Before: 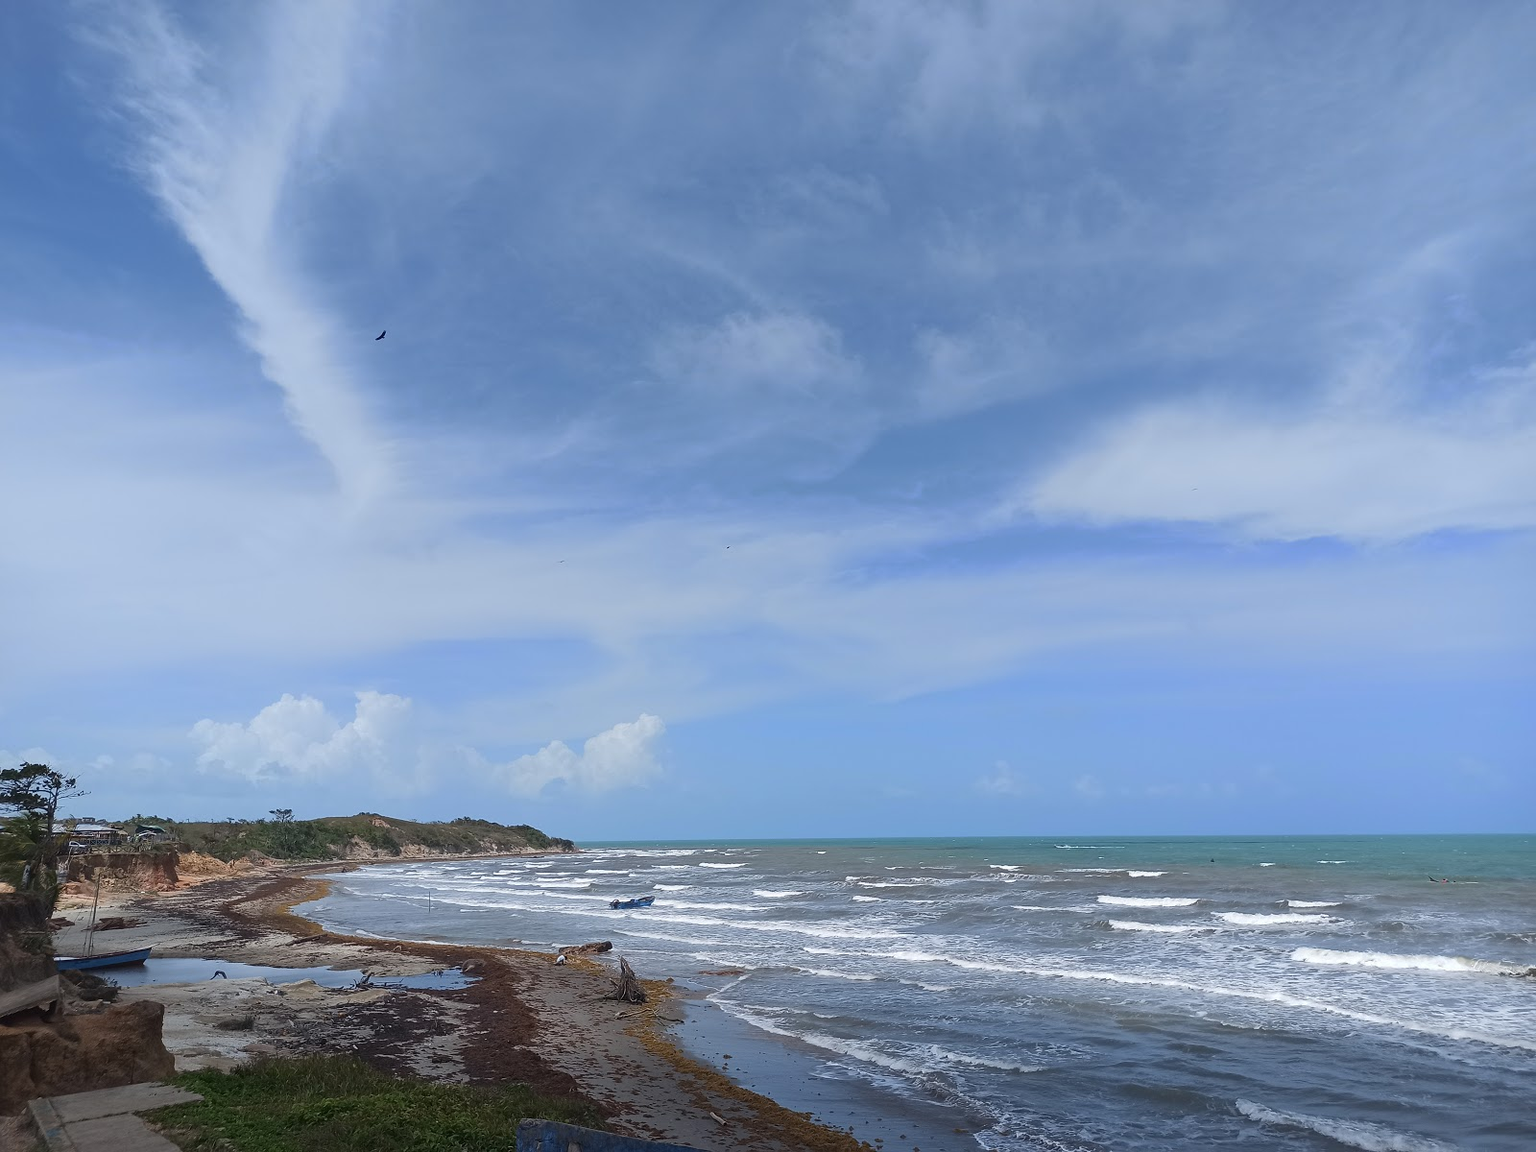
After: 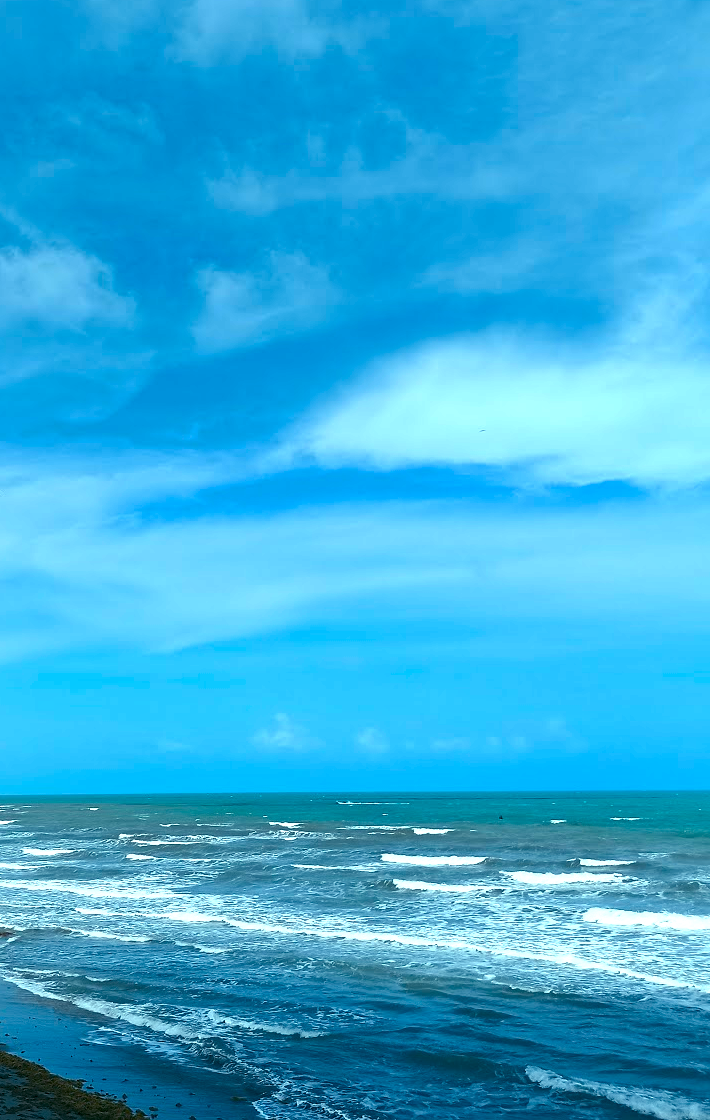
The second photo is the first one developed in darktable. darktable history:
white balance: red 1.004, blue 1.096
color balance rgb: shadows lift › luminance -7.7%, shadows lift › chroma 2.13%, shadows lift › hue 165.27°, power › luminance -7.77%, power › chroma 1.1%, power › hue 215.88°, highlights gain › luminance 15.15%, highlights gain › chroma 7%, highlights gain › hue 125.57°, global offset › luminance -0.33%, global offset › chroma 0.11%, global offset › hue 165.27°, perceptual saturation grading › global saturation 24.42%, perceptual saturation grading › highlights -24.42%, perceptual saturation grading › mid-tones 24.42%, perceptual saturation grading › shadows 40%, perceptual brilliance grading › global brilliance -5%, perceptual brilliance grading › highlights 24.42%, perceptual brilliance grading › mid-tones 7%, perceptual brilliance grading › shadows -5%
crop: left 47.628%, top 6.643%, right 7.874%
shadows and highlights: shadows -20, white point adjustment -2, highlights -35
